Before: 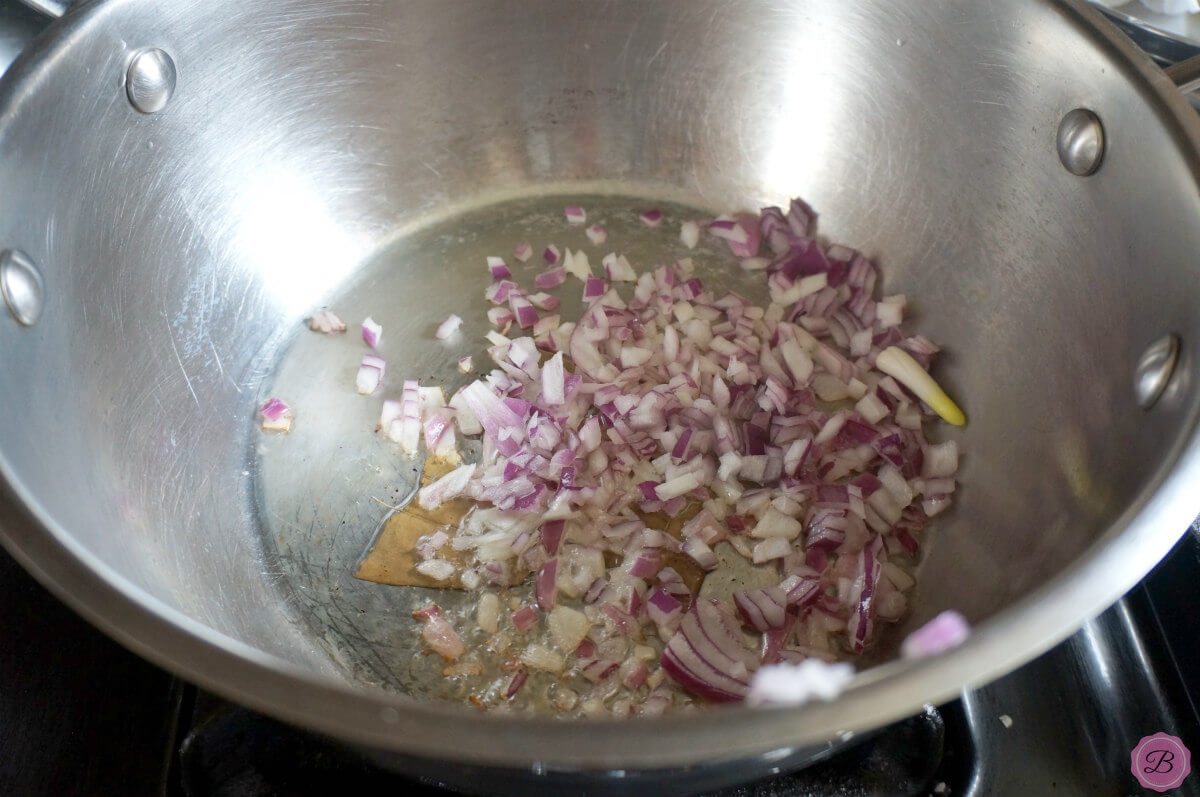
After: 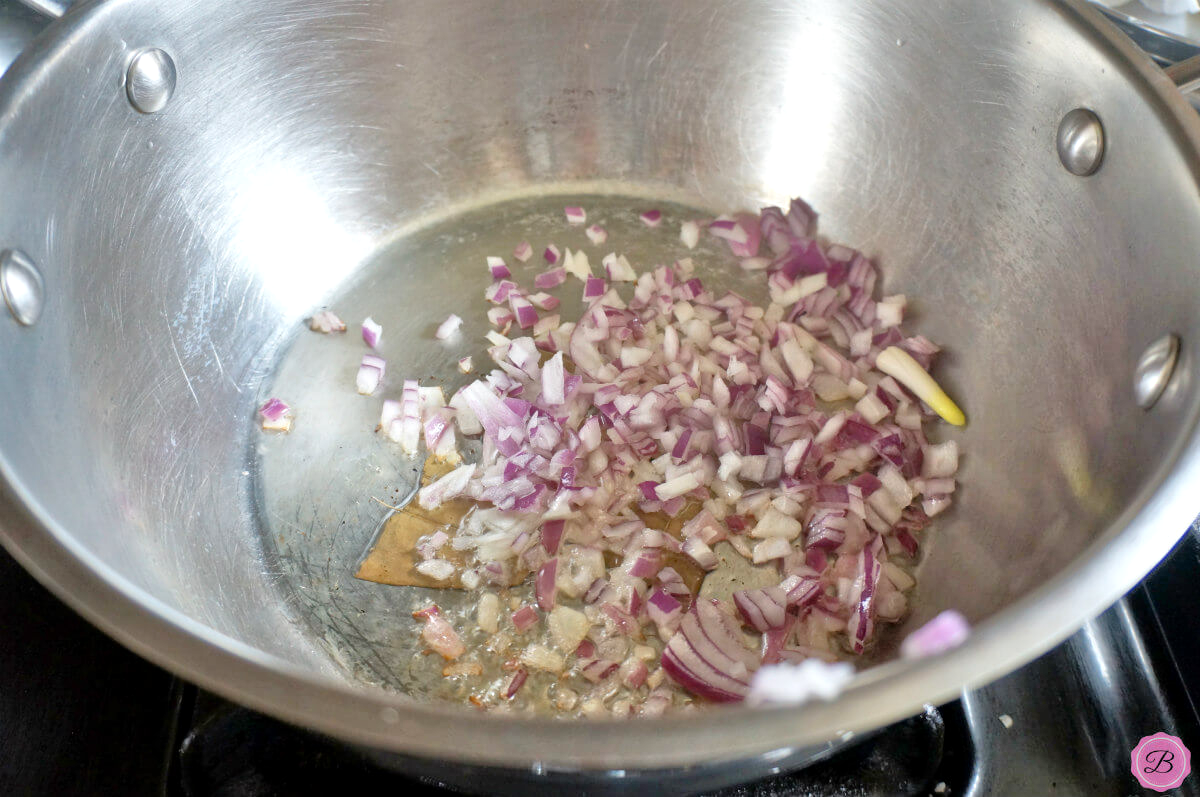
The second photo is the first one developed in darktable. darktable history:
tone equalizer: -7 EV 0.15 EV, -6 EV 0.6 EV, -5 EV 1.15 EV, -4 EV 1.33 EV, -3 EV 1.15 EV, -2 EV 0.6 EV, -1 EV 0.15 EV, mask exposure compensation -0.5 EV
local contrast: mode bilateral grid, contrast 20, coarseness 50, detail 120%, midtone range 0.2
